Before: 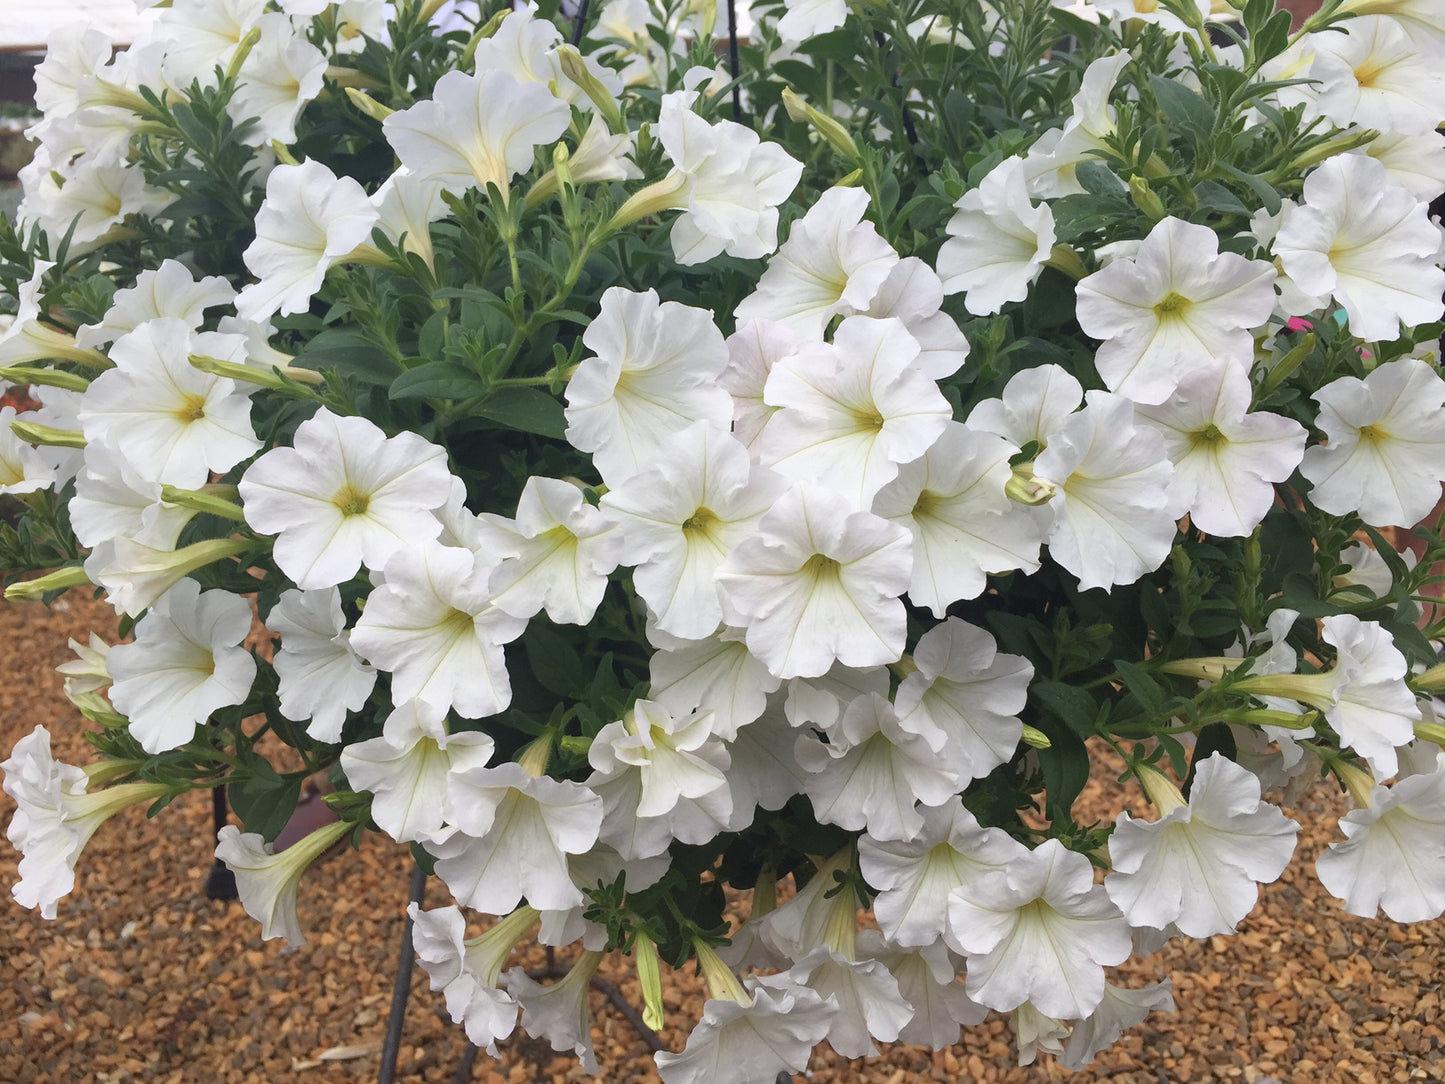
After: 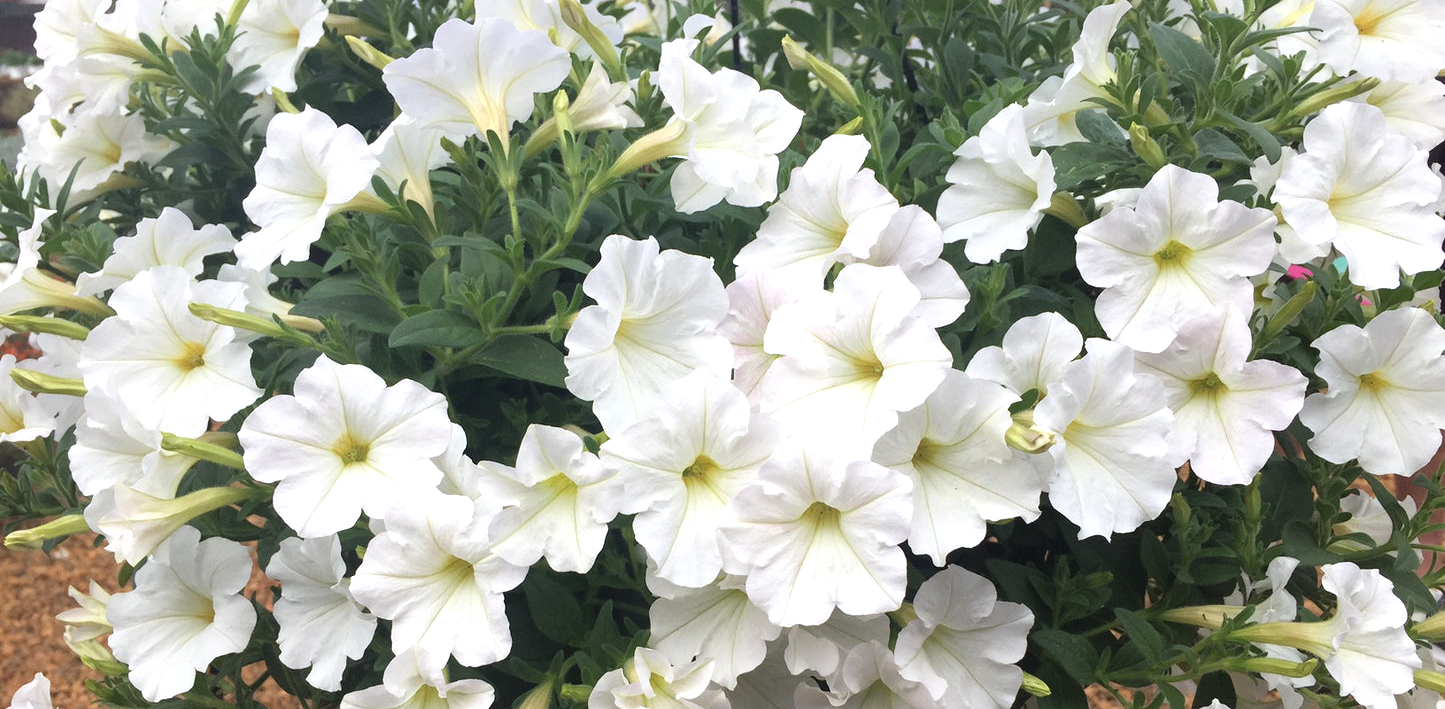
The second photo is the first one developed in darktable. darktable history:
crop and rotate: top 4.884%, bottom 29.66%
tone equalizer: -8 EV -0.416 EV, -7 EV -0.426 EV, -6 EV -0.32 EV, -5 EV -0.214 EV, -3 EV 0.198 EV, -2 EV 0.329 EV, -1 EV 0.398 EV, +0 EV 0.4 EV
